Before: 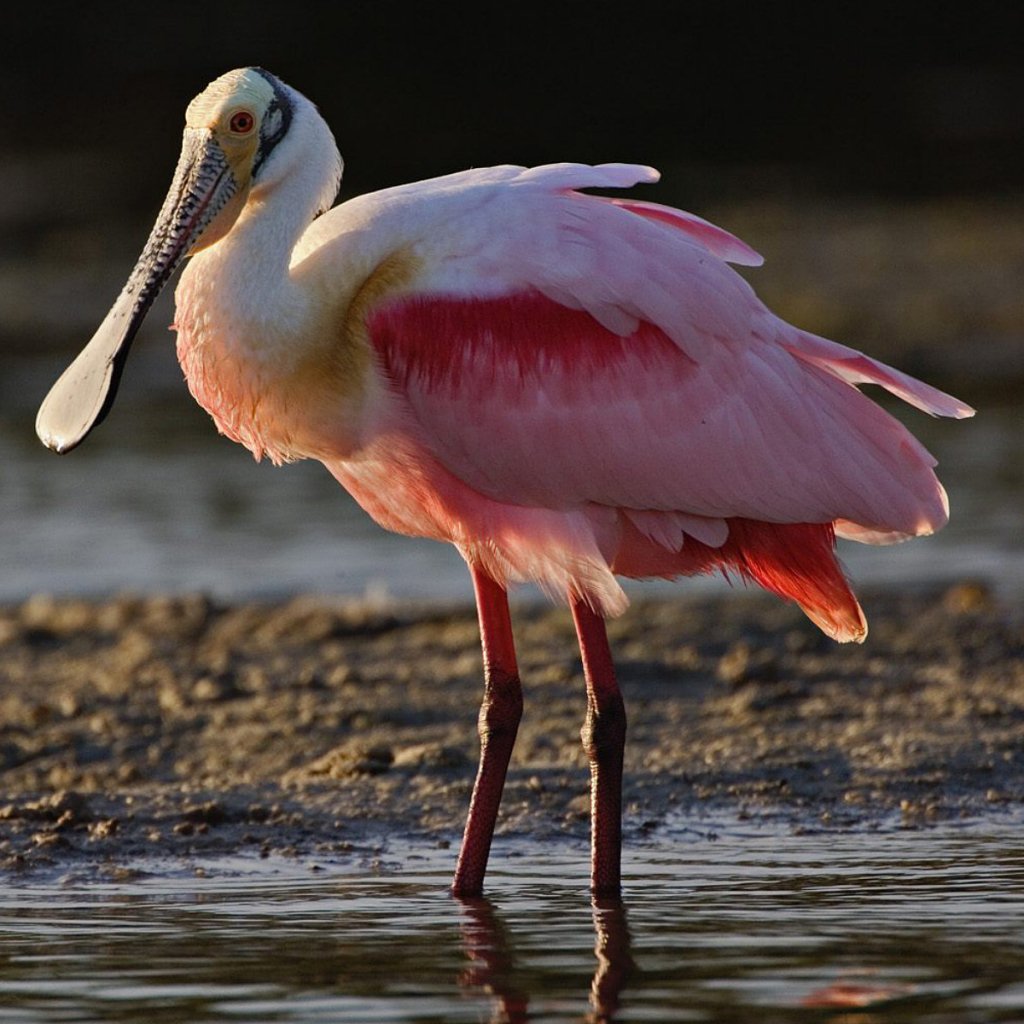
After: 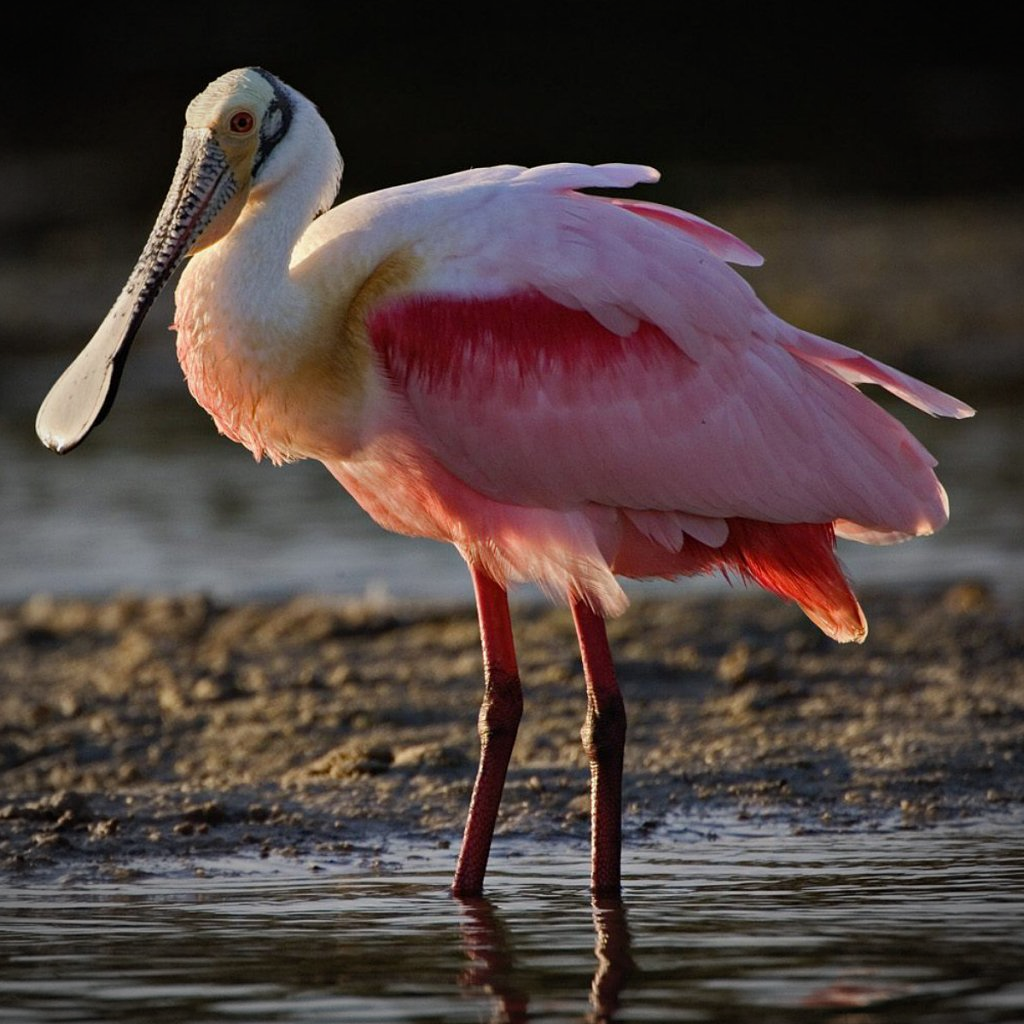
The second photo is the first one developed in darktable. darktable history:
vignetting: unbound false
exposure: black level correction 0.001, compensate highlight preservation false
